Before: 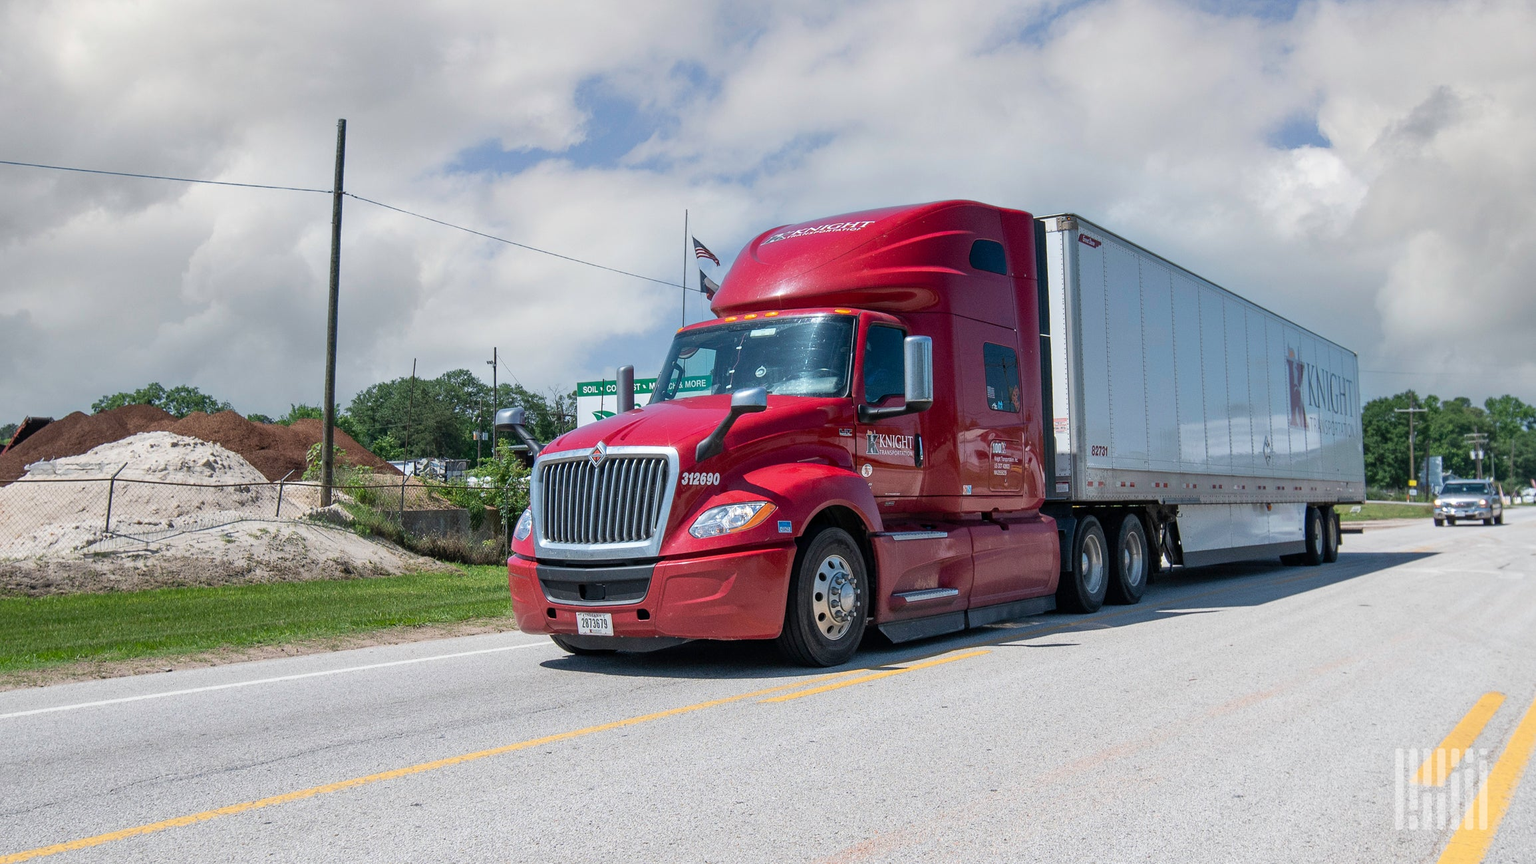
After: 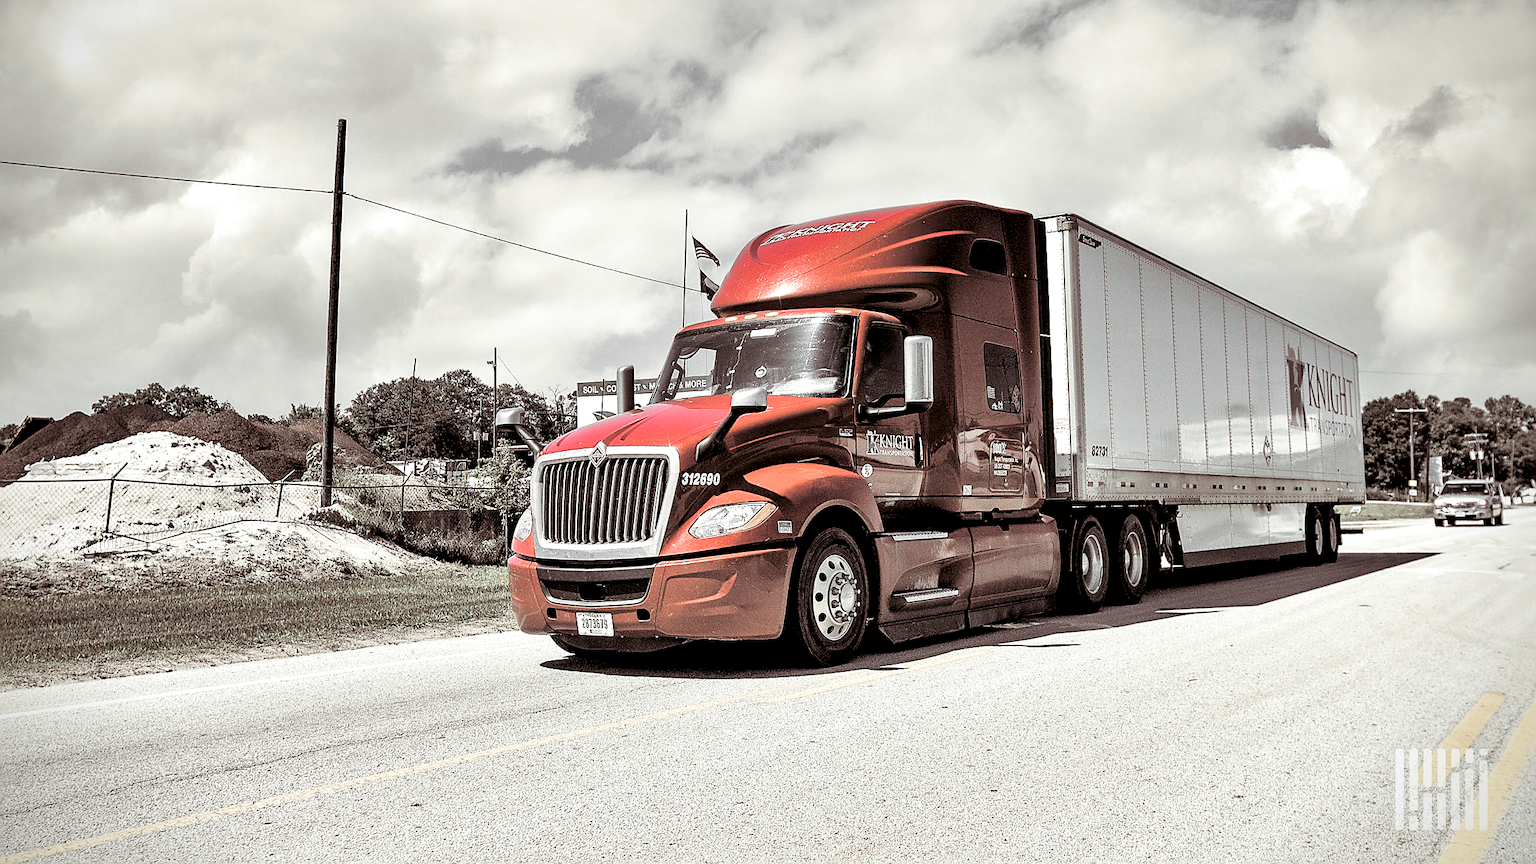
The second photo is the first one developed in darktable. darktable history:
exposure: exposure 0.2 EV, compensate highlight preservation false
shadows and highlights: shadows 32, highlights -32, soften with gaussian
tone curve: curves: ch0 [(0, 0) (0.004, 0.001) (0.133, 0.112) (0.325, 0.362) (0.832, 0.893) (1, 1)], color space Lab, linked channels, preserve colors none
contrast brightness saturation: brightness 0.18, saturation -0.5
vignetting: fall-off start 88.53%, fall-off radius 44.2%, saturation 0.376, width/height ratio 1.161
levels: levels [0.116, 0.574, 1]
color zones: curves: ch1 [(0, 0.831) (0.08, 0.771) (0.157, 0.268) (0.241, 0.207) (0.562, -0.005) (0.714, -0.013) (0.876, 0.01) (1, 0.831)]
split-toning: shadows › saturation 0.24, highlights › hue 54°, highlights › saturation 0.24
contrast equalizer: octaves 7, y [[0.528, 0.548, 0.563, 0.562, 0.546, 0.526], [0.55 ×6], [0 ×6], [0 ×6], [0 ×6]]
color correction: highlights a* -5.3, highlights b* 9.8, shadows a* 9.8, shadows b* 24.26
local contrast: mode bilateral grid, contrast 25, coarseness 60, detail 151%, midtone range 0.2
sharpen: radius 1.4, amount 1.25, threshold 0.7
